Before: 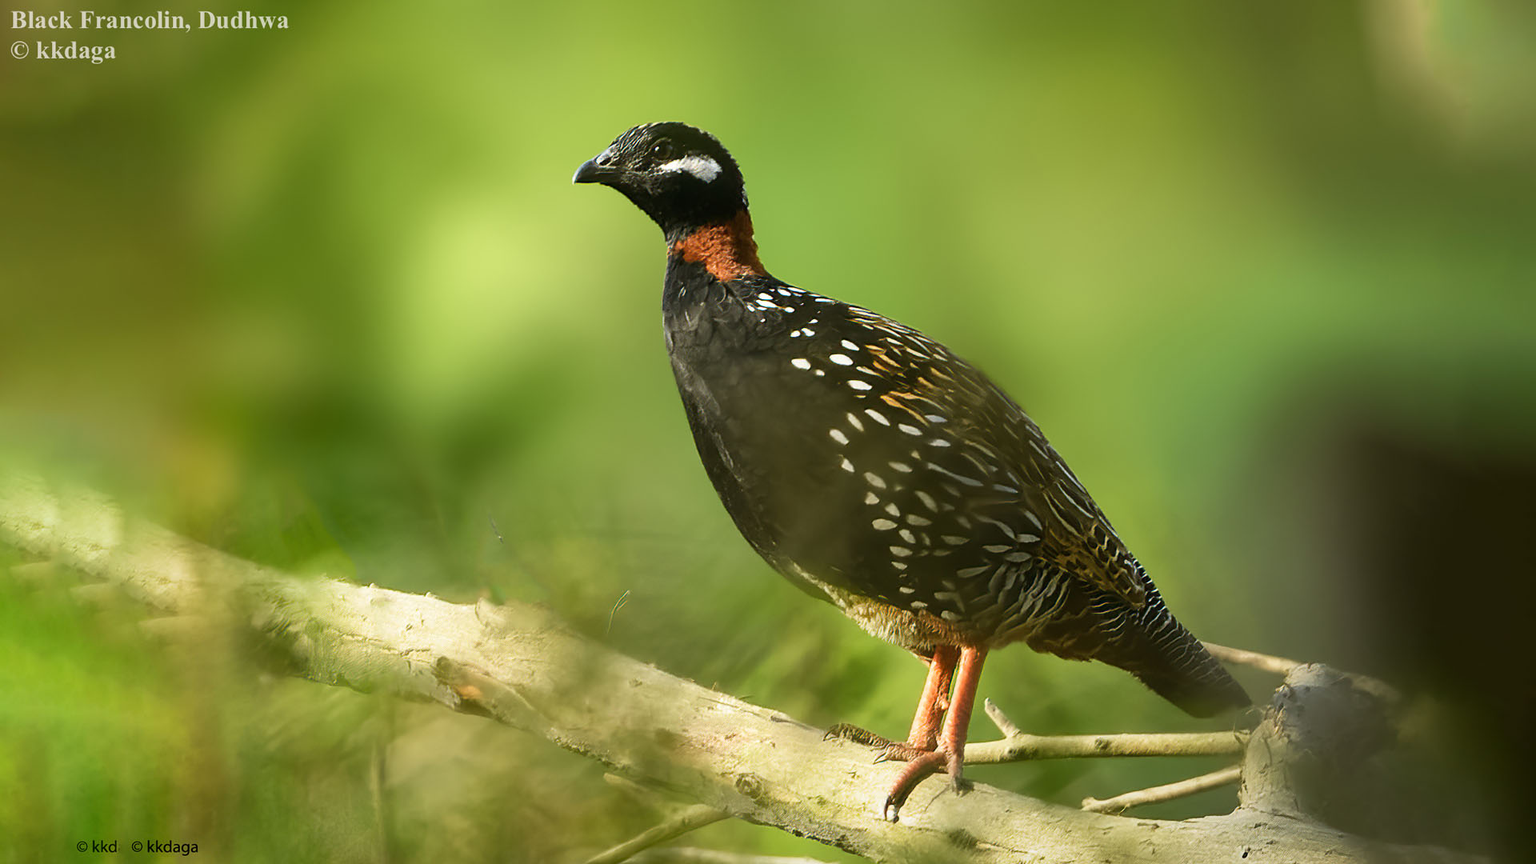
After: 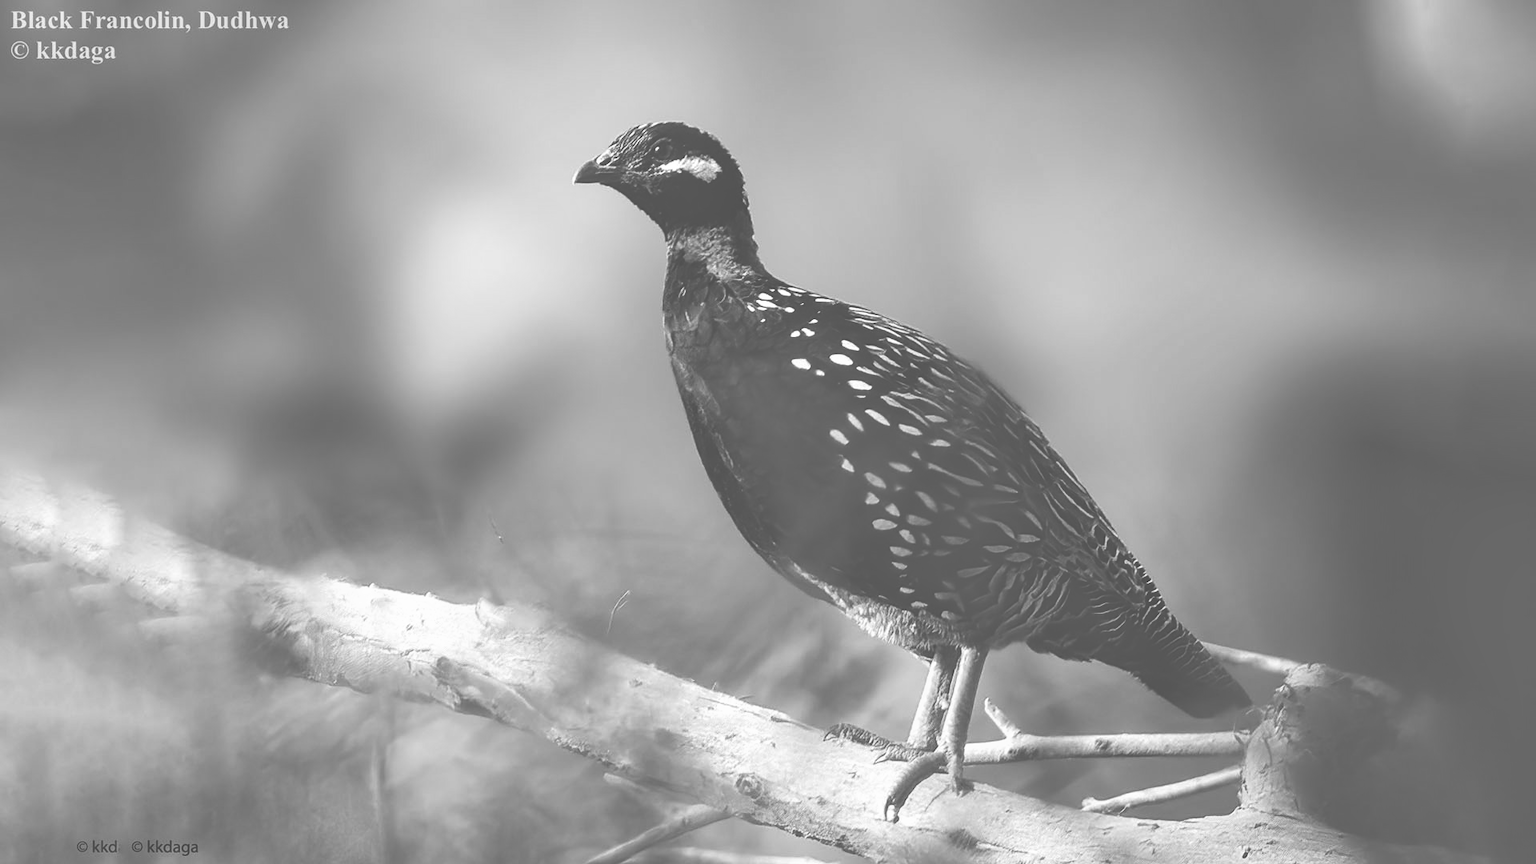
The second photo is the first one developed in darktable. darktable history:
monochrome: a 1.94, b -0.638
color balance rgb: perceptual saturation grading › global saturation 20%, perceptual saturation grading › highlights -25%, perceptual saturation grading › shadows 50%
exposure: black level correction -0.087, compensate highlight preservation false
velvia: on, module defaults
rgb levels: mode RGB, independent channels, levels [[0, 0.5, 1], [0, 0.521, 1], [0, 0.536, 1]]
color balance: lift [1.007, 1, 1, 1], gamma [1.097, 1, 1, 1]
tone equalizer: -8 EV -0.528 EV, -7 EV -0.319 EV, -6 EV -0.083 EV, -5 EV 0.413 EV, -4 EV 0.985 EV, -3 EV 0.791 EV, -2 EV -0.01 EV, -1 EV 0.14 EV, +0 EV -0.012 EV, smoothing 1
local contrast: on, module defaults
